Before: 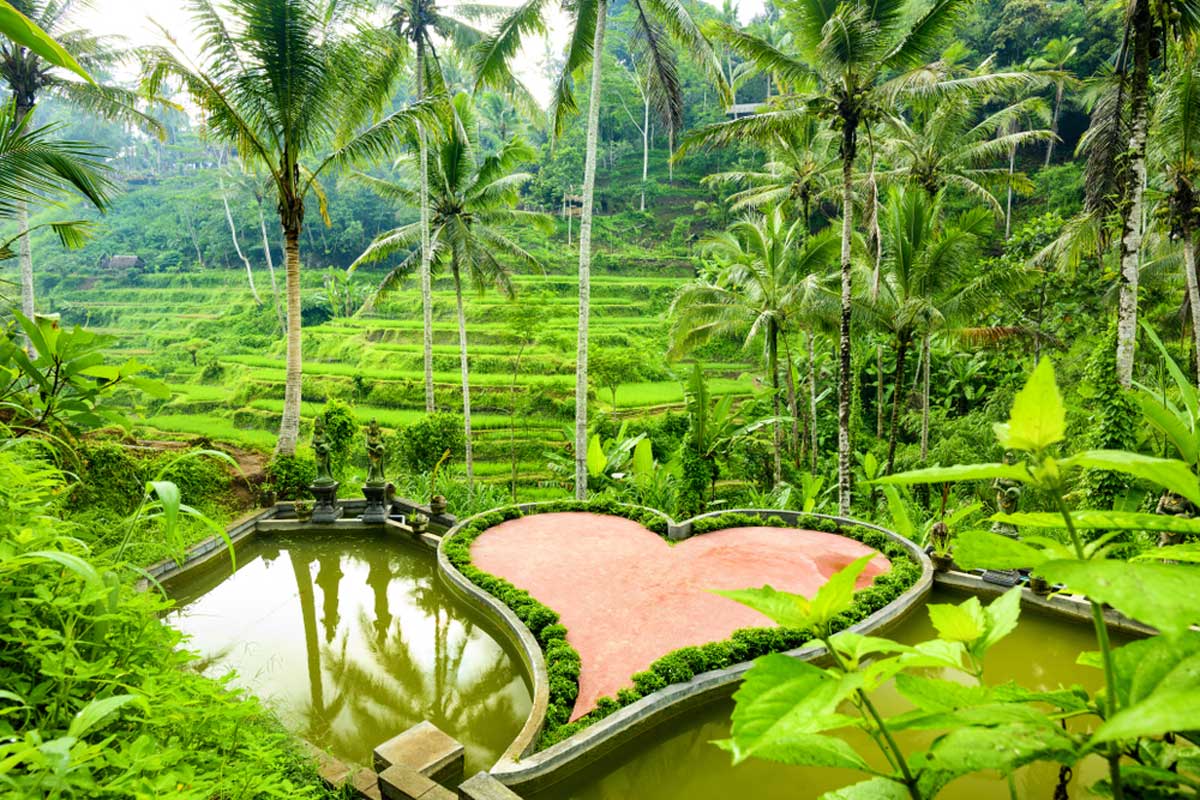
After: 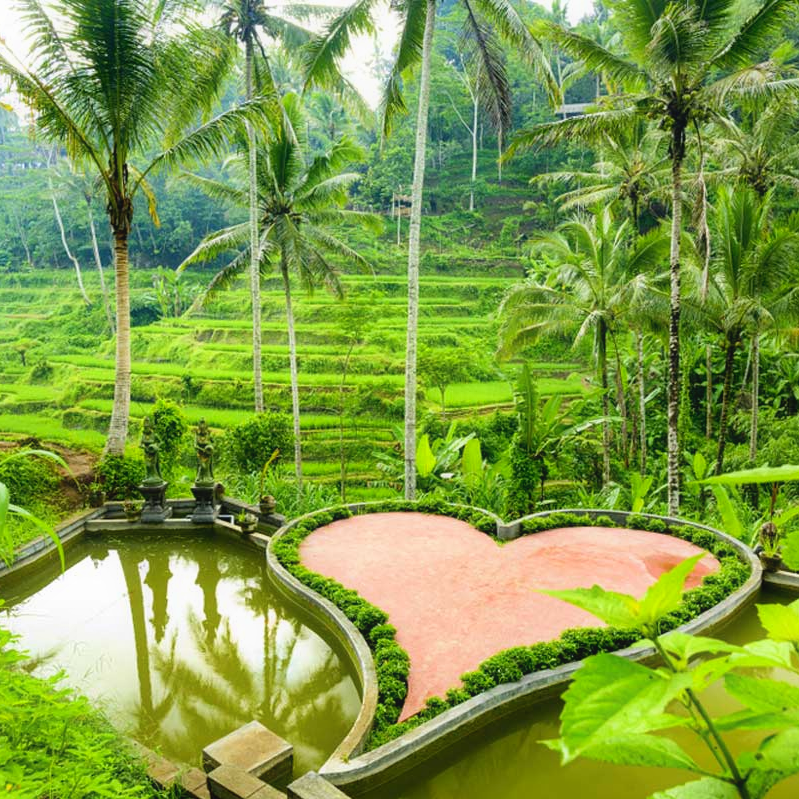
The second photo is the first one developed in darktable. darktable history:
crop and rotate: left 14.292%, right 19.041%
contrast equalizer: y [[0.5, 0.488, 0.462, 0.461, 0.491, 0.5], [0.5 ×6], [0.5 ×6], [0 ×6], [0 ×6]]
